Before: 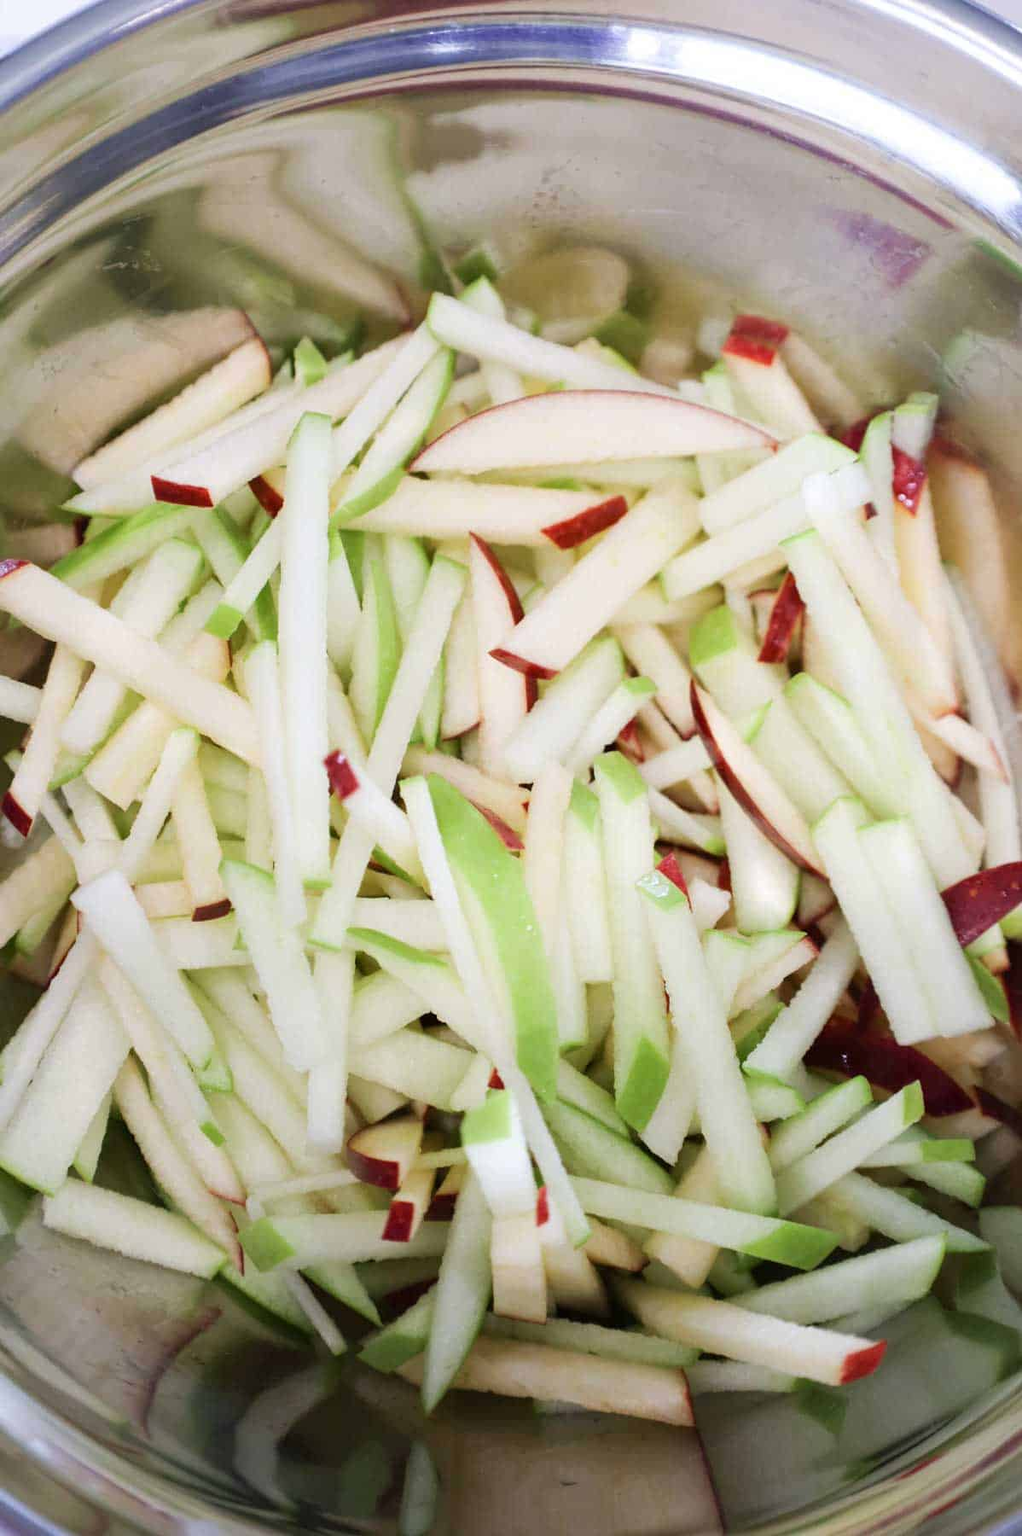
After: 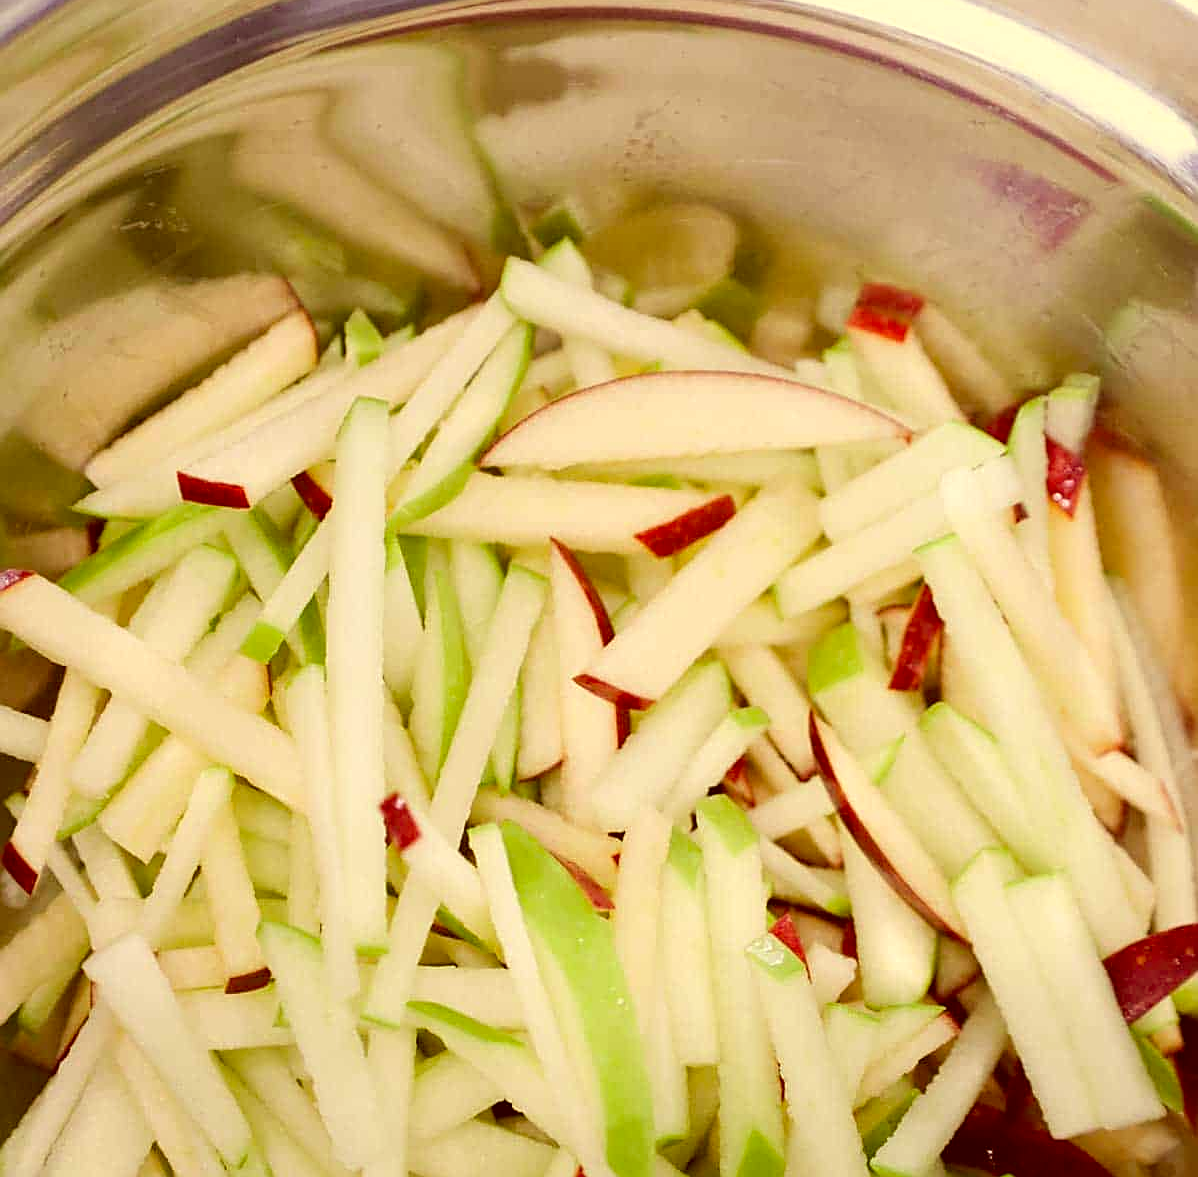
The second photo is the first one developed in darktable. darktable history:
sharpen: on, module defaults
crop and rotate: top 4.833%, bottom 29.733%
color correction: highlights a* 1.03, highlights b* 24.57, shadows a* 16.32, shadows b* 24.95
